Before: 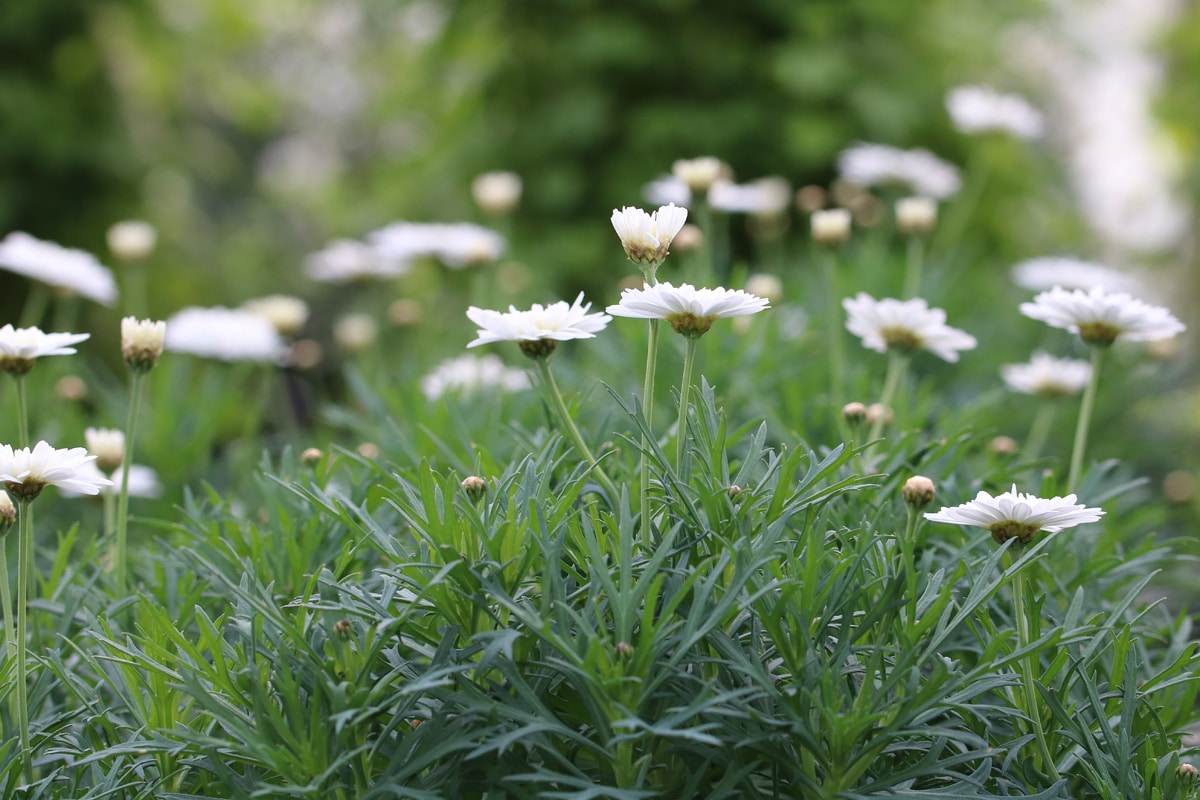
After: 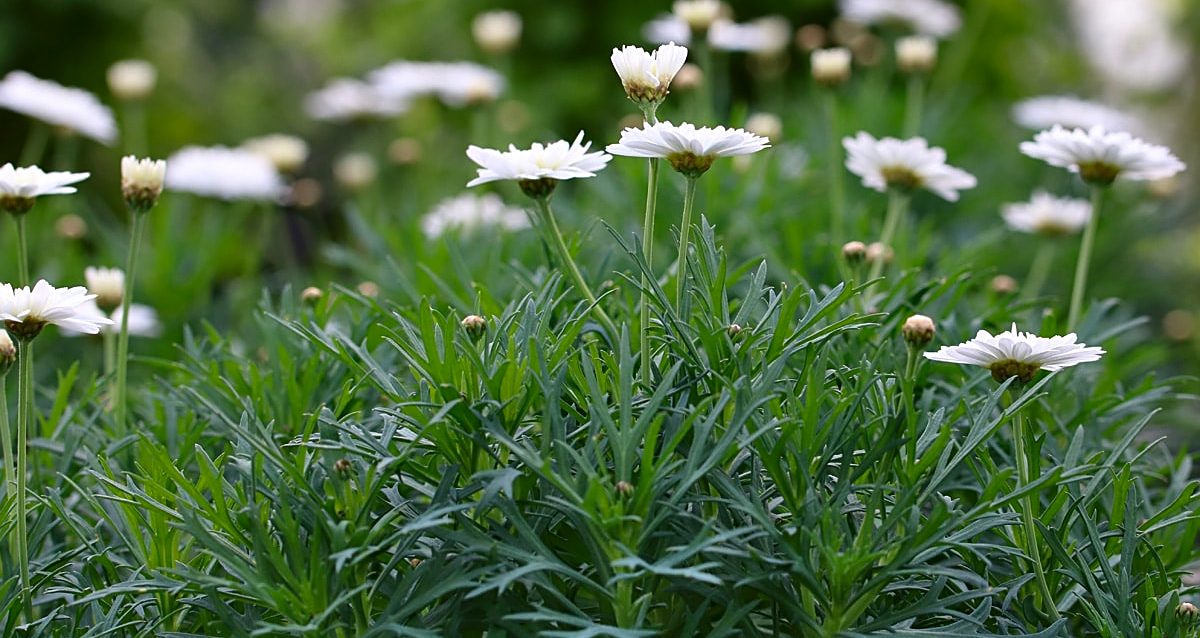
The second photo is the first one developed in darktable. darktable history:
crop and rotate: top 20.186%
sharpen: amount 0.54
exposure: exposure 0.29 EV, compensate highlight preservation false
shadows and highlights: shadows 82.39, white point adjustment -9.2, highlights -61.51, soften with gaussian
contrast brightness saturation: contrast 0.069, brightness -0.136, saturation 0.107
